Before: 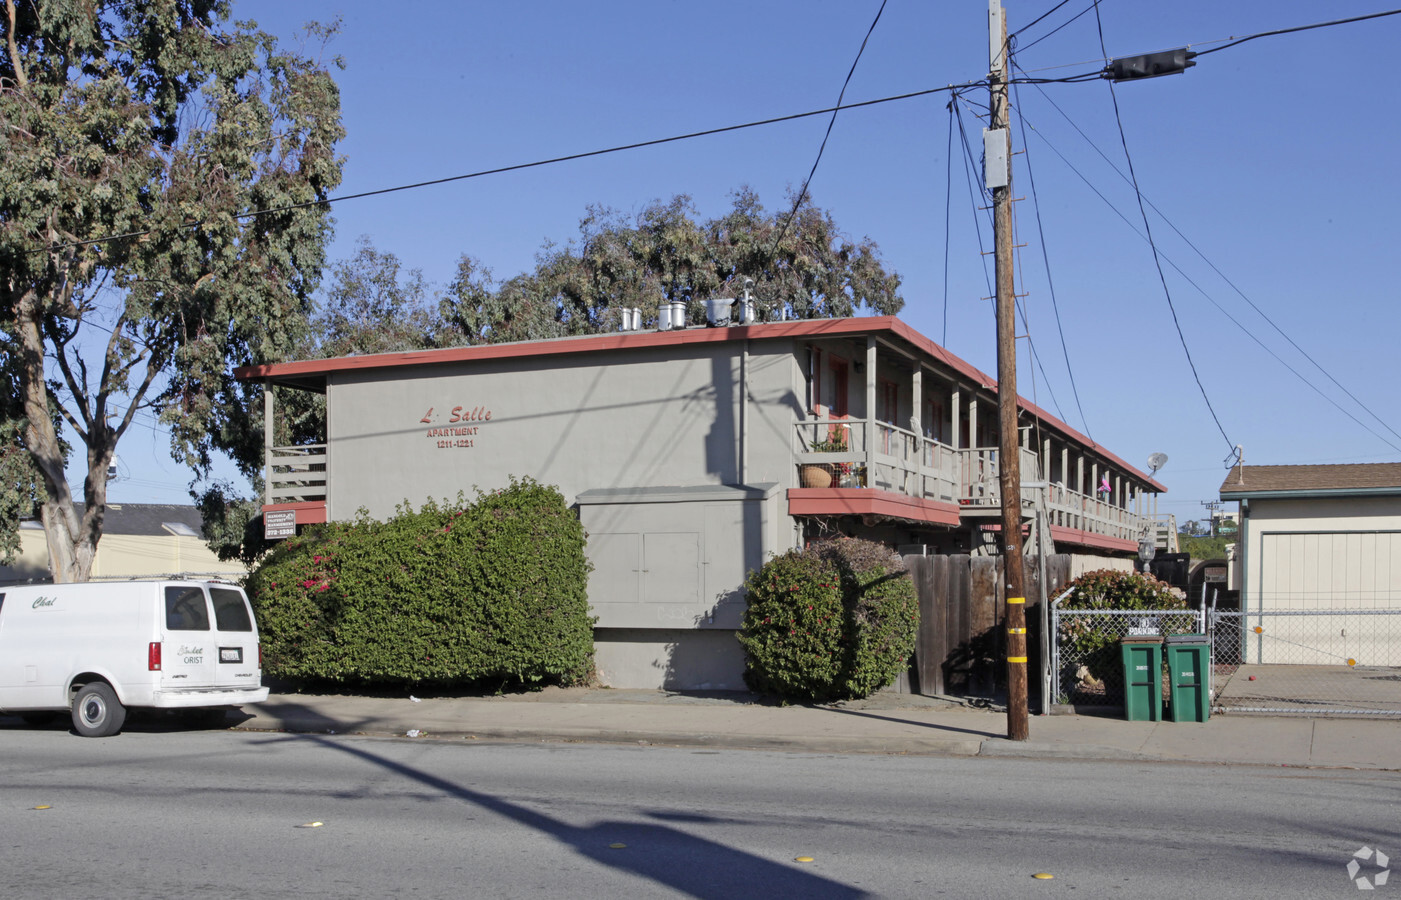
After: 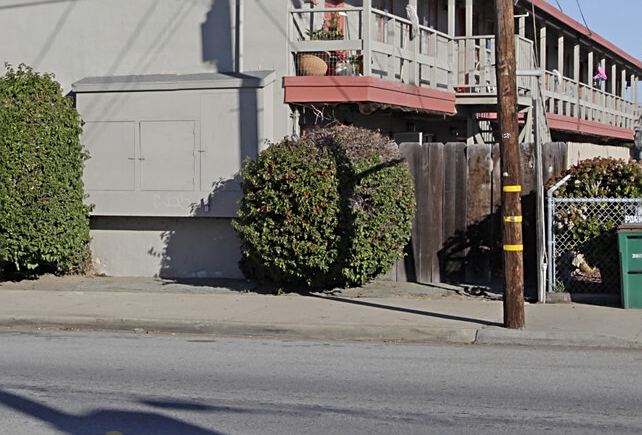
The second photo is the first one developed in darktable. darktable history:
sharpen: on, module defaults
crop: left 35.976%, top 45.819%, right 18.162%, bottom 5.807%
